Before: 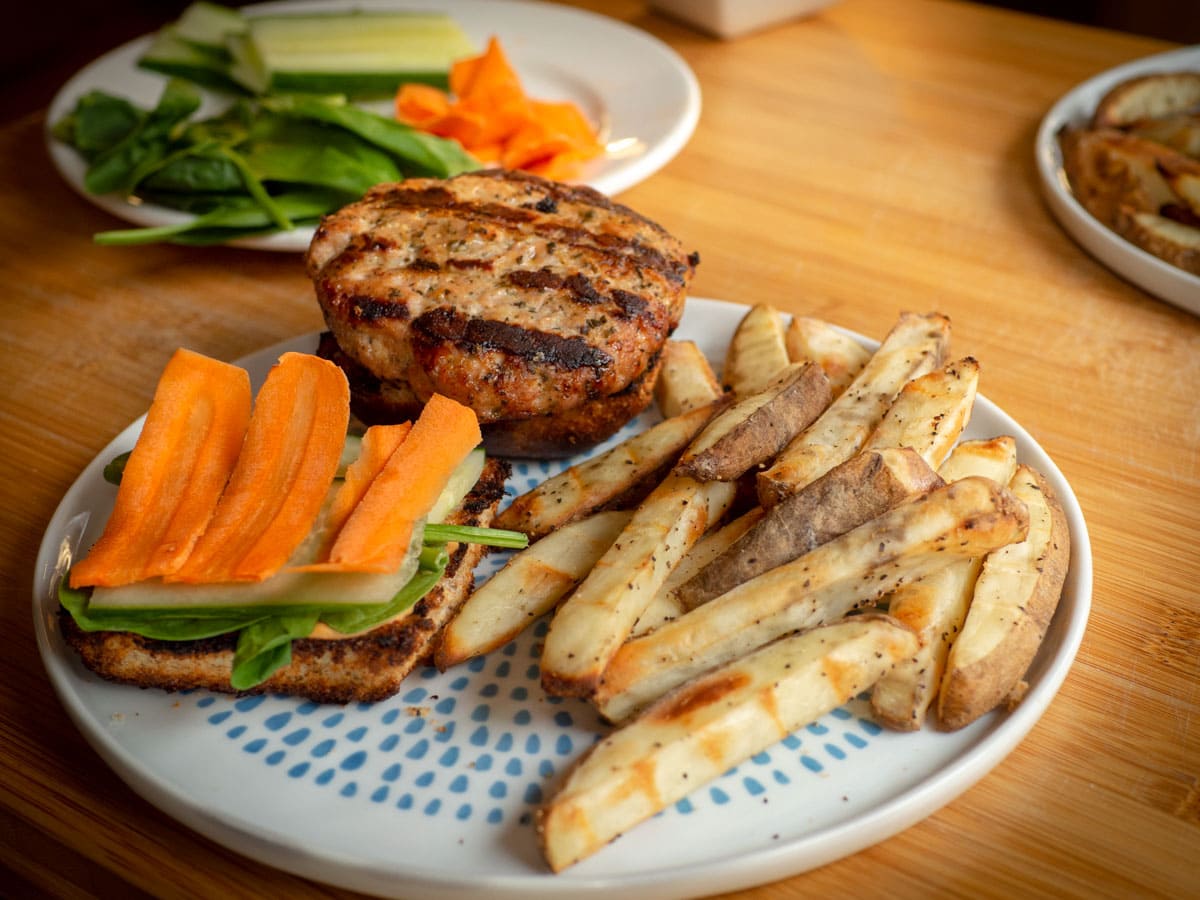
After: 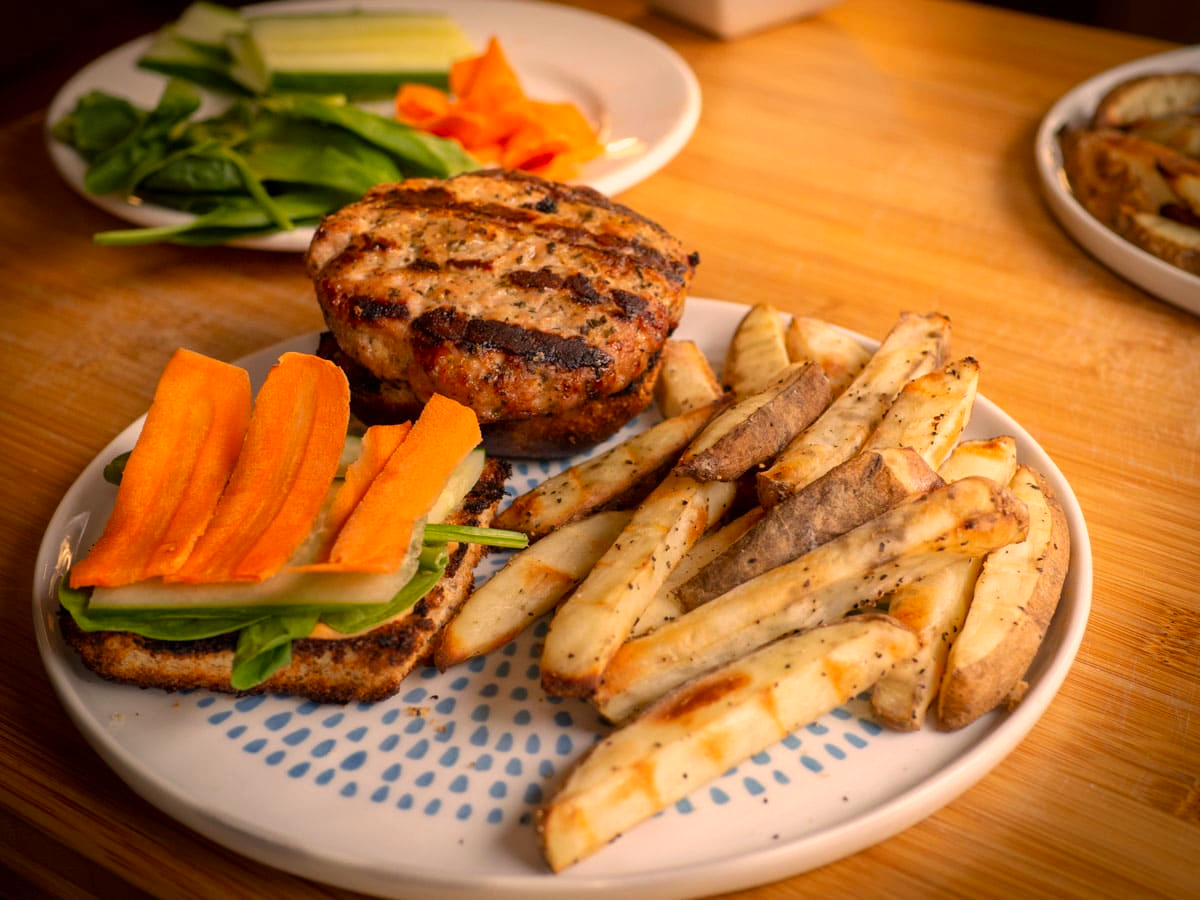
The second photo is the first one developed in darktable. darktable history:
color correction: highlights a* 17.52, highlights b* 18.68
